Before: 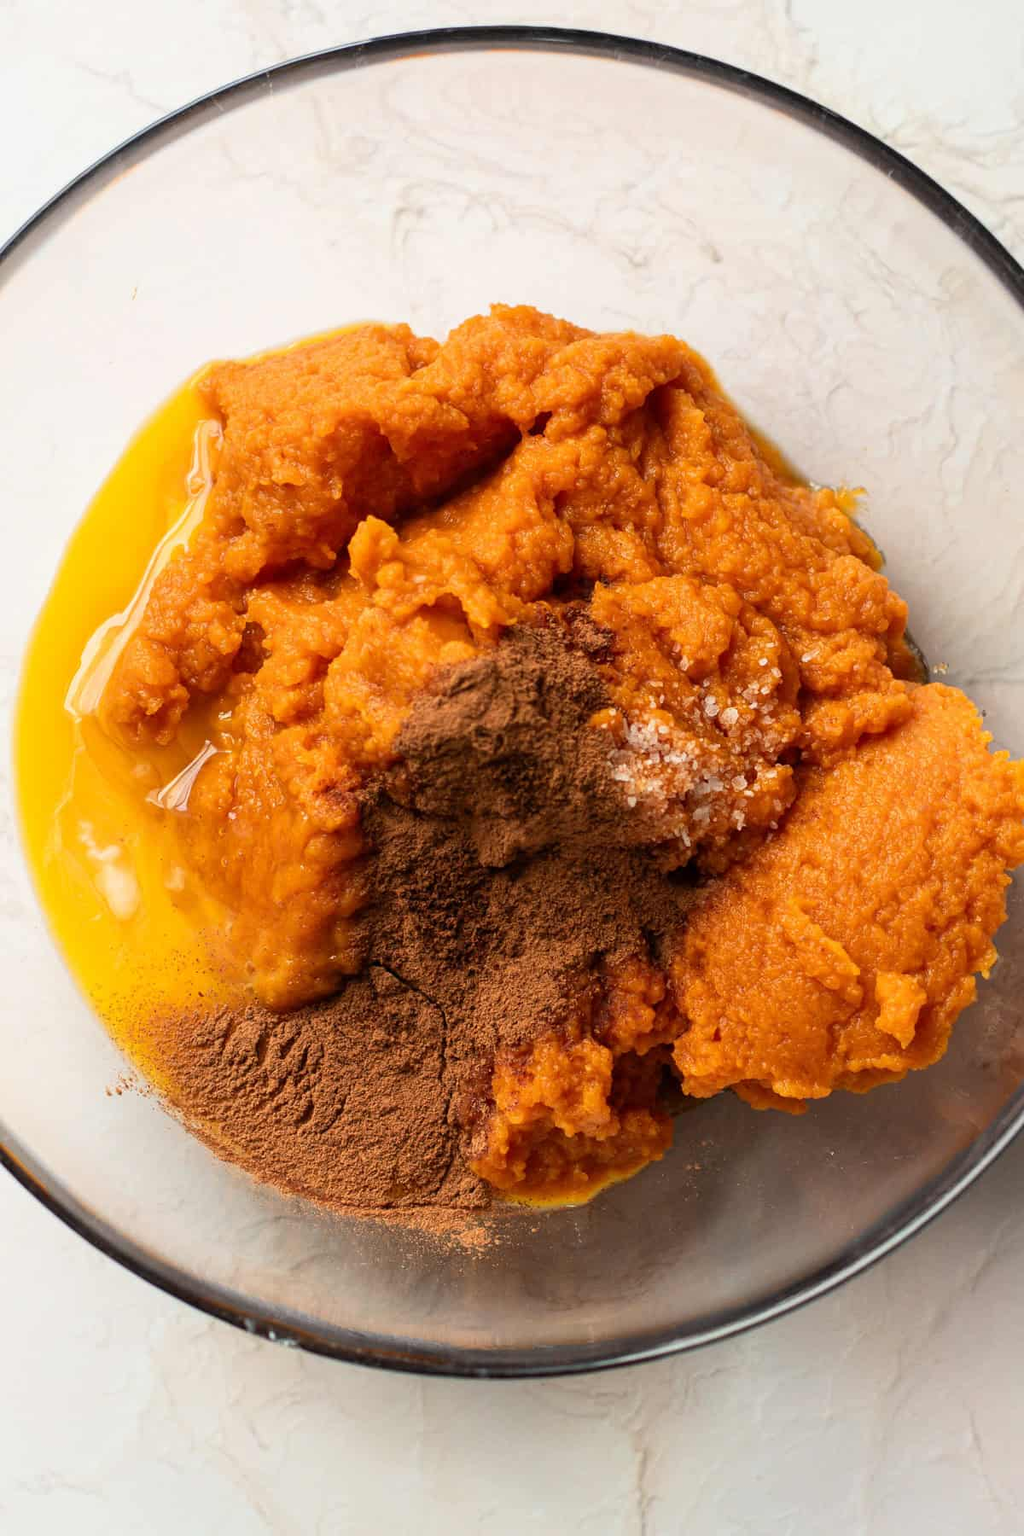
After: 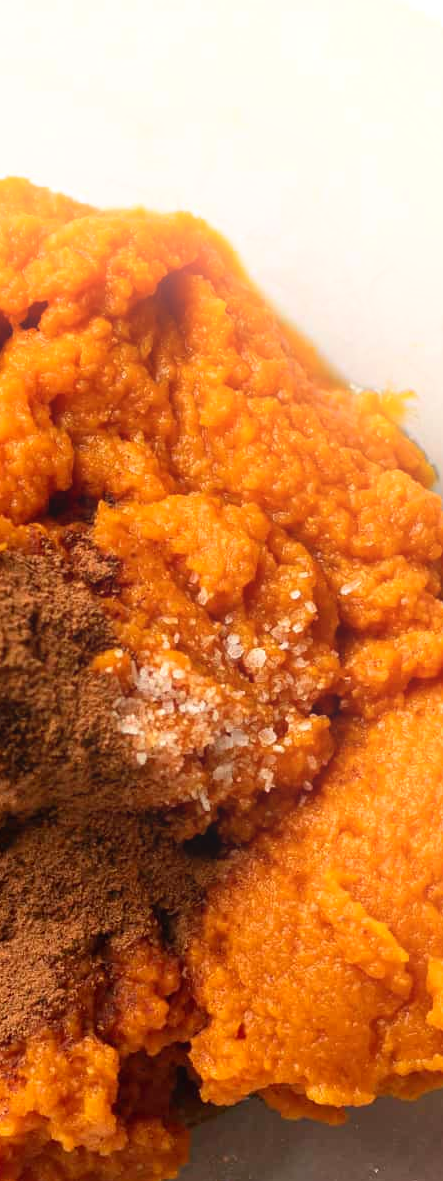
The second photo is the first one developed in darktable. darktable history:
exposure: exposure 0.2 EV, compensate highlight preservation false
crop and rotate: left 49.936%, top 10.094%, right 13.136%, bottom 24.256%
bloom: threshold 82.5%, strength 16.25%
contrast brightness saturation: contrast -0.02, brightness -0.01, saturation 0.03
